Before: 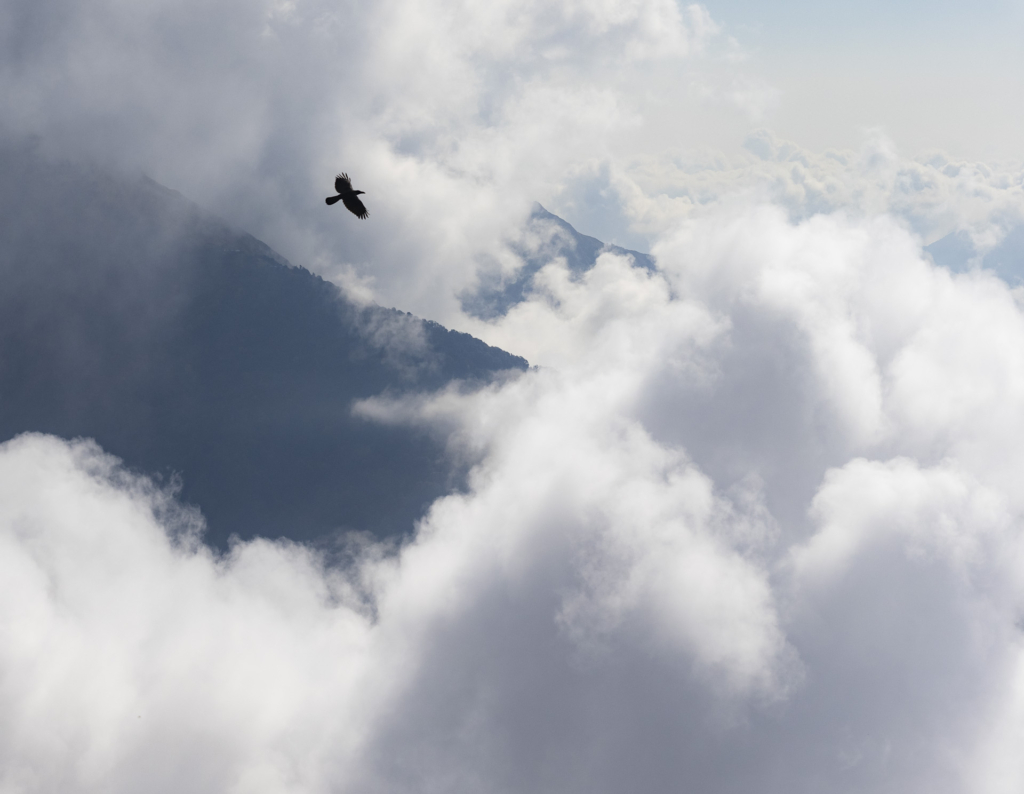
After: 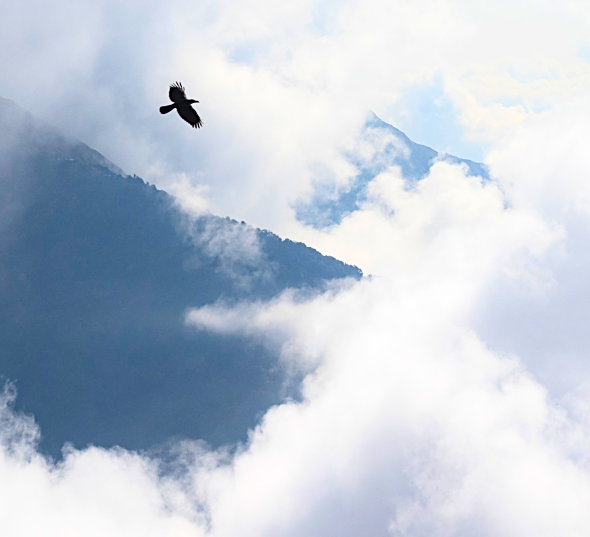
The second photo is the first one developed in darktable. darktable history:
crop: left 16.235%, top 11.478%, right 26.13%, bottom 20.828%
sharpen: on, module defaults
exposure: black level correction 0, exposure 0.2 EV, compensate highlight preservation false
contrast brightness saturation: contrast 0.243, brightness 0.242, saturation 0.393
